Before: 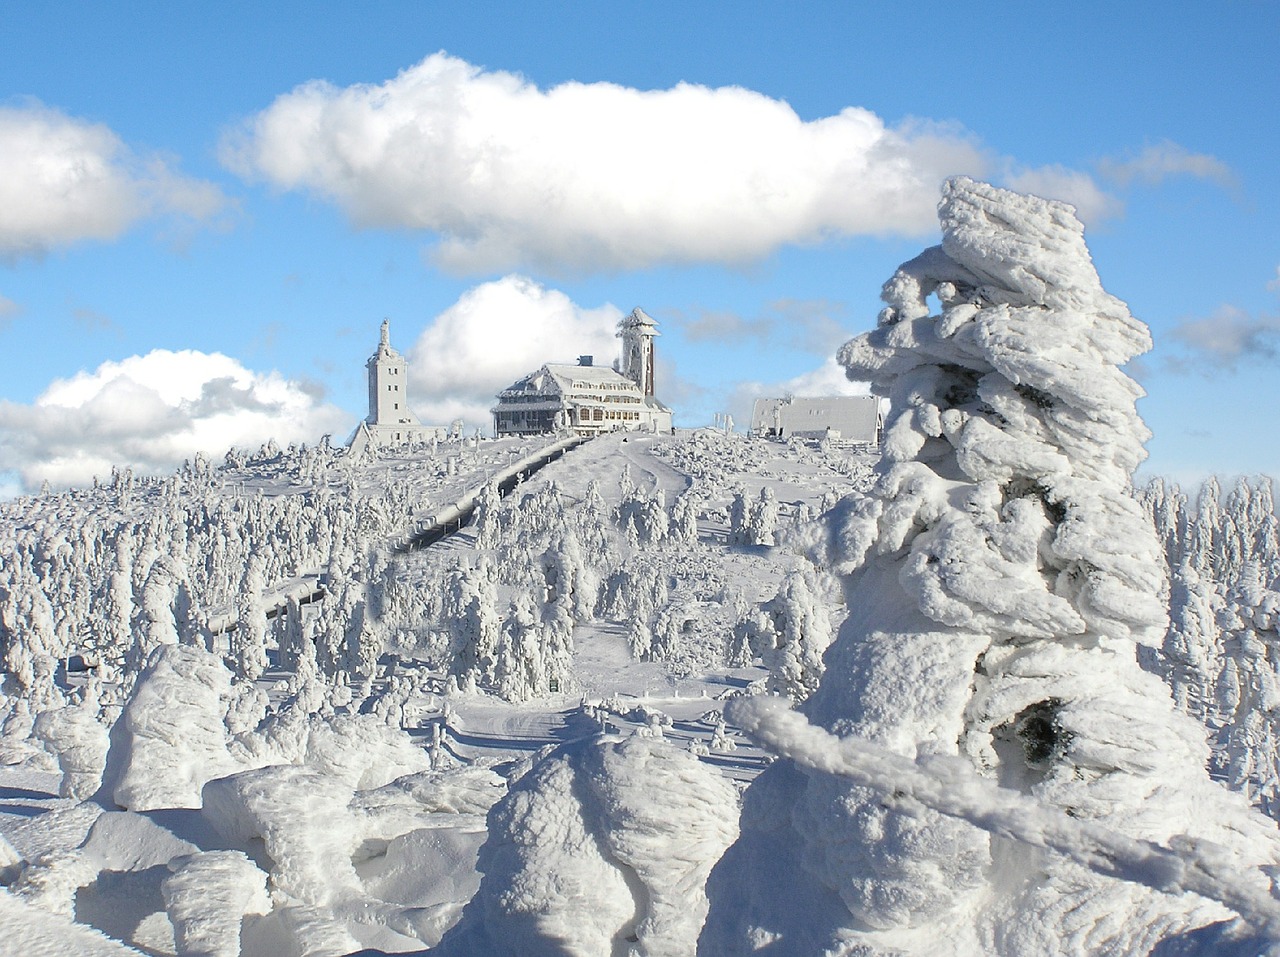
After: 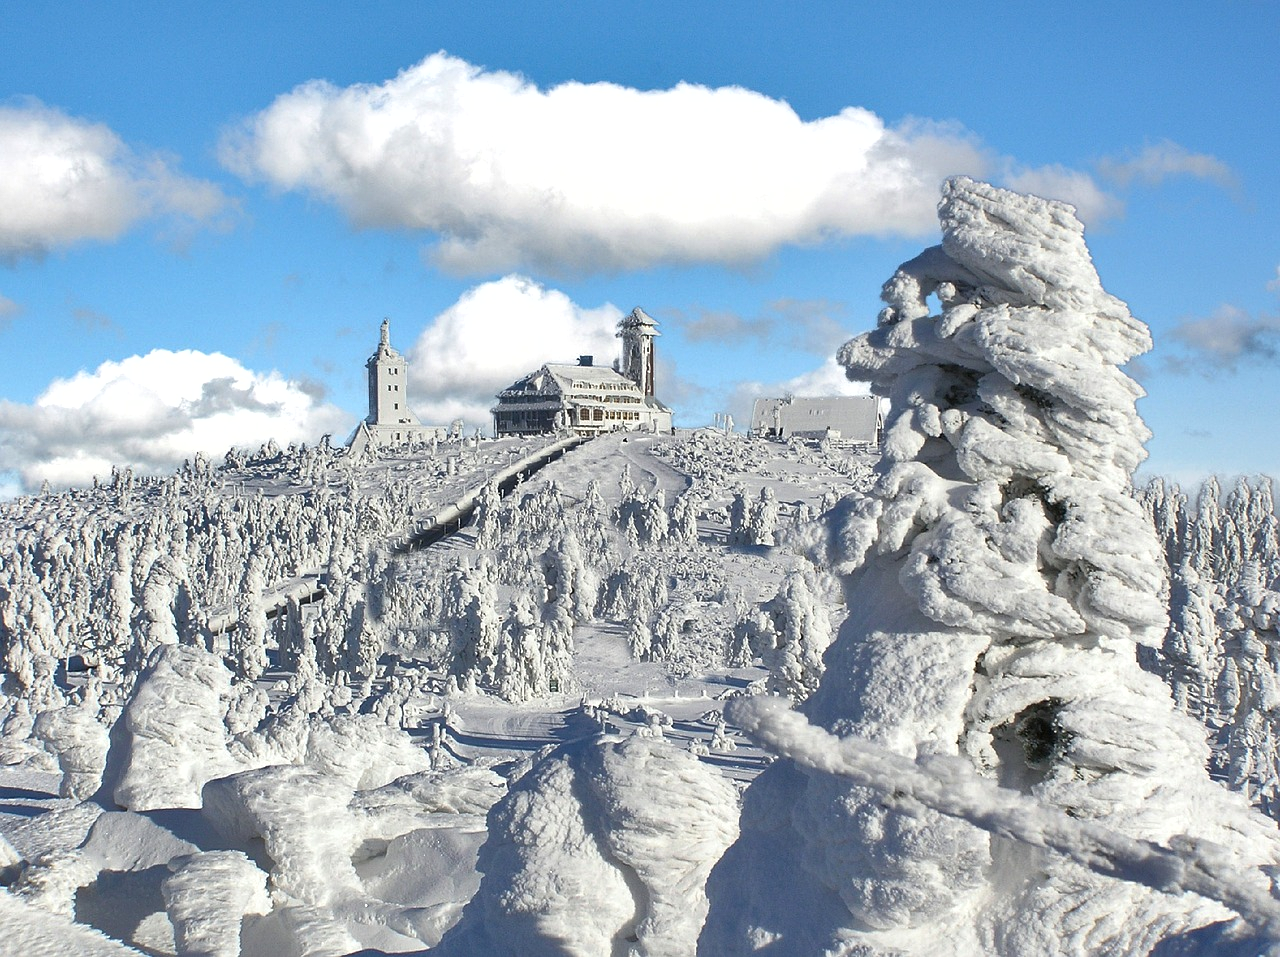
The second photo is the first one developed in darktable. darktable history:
exposure: exposure 0.161 EV, compensate highlight preservation false
shadows and highlights: low approximation 0.01, soften with gaussian
